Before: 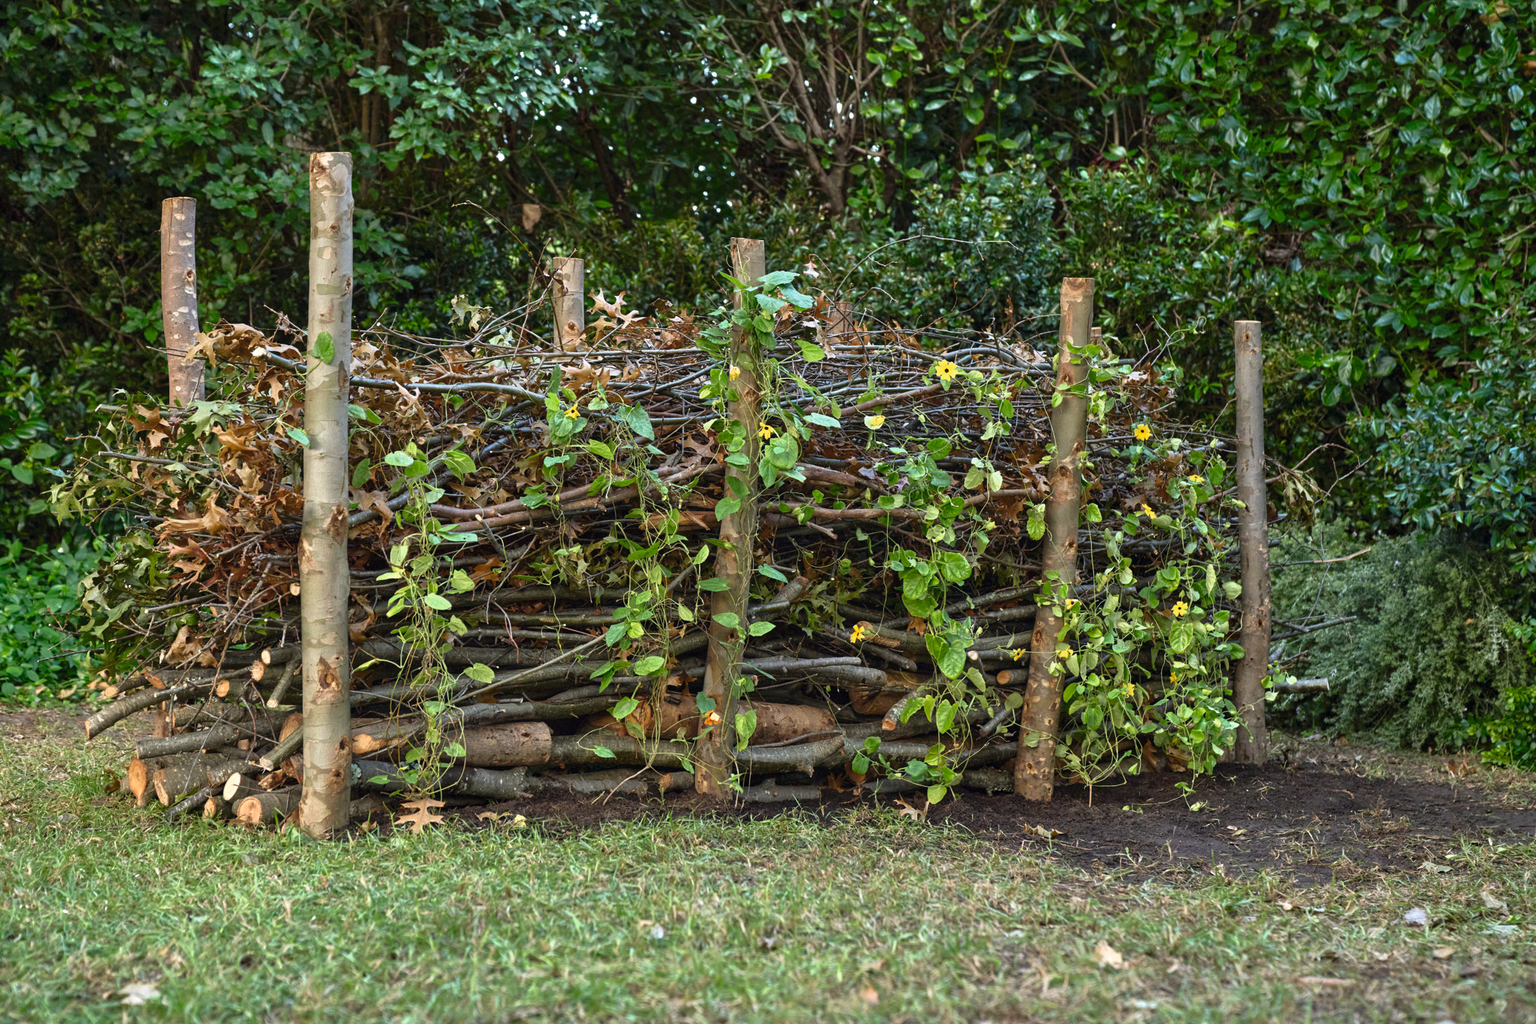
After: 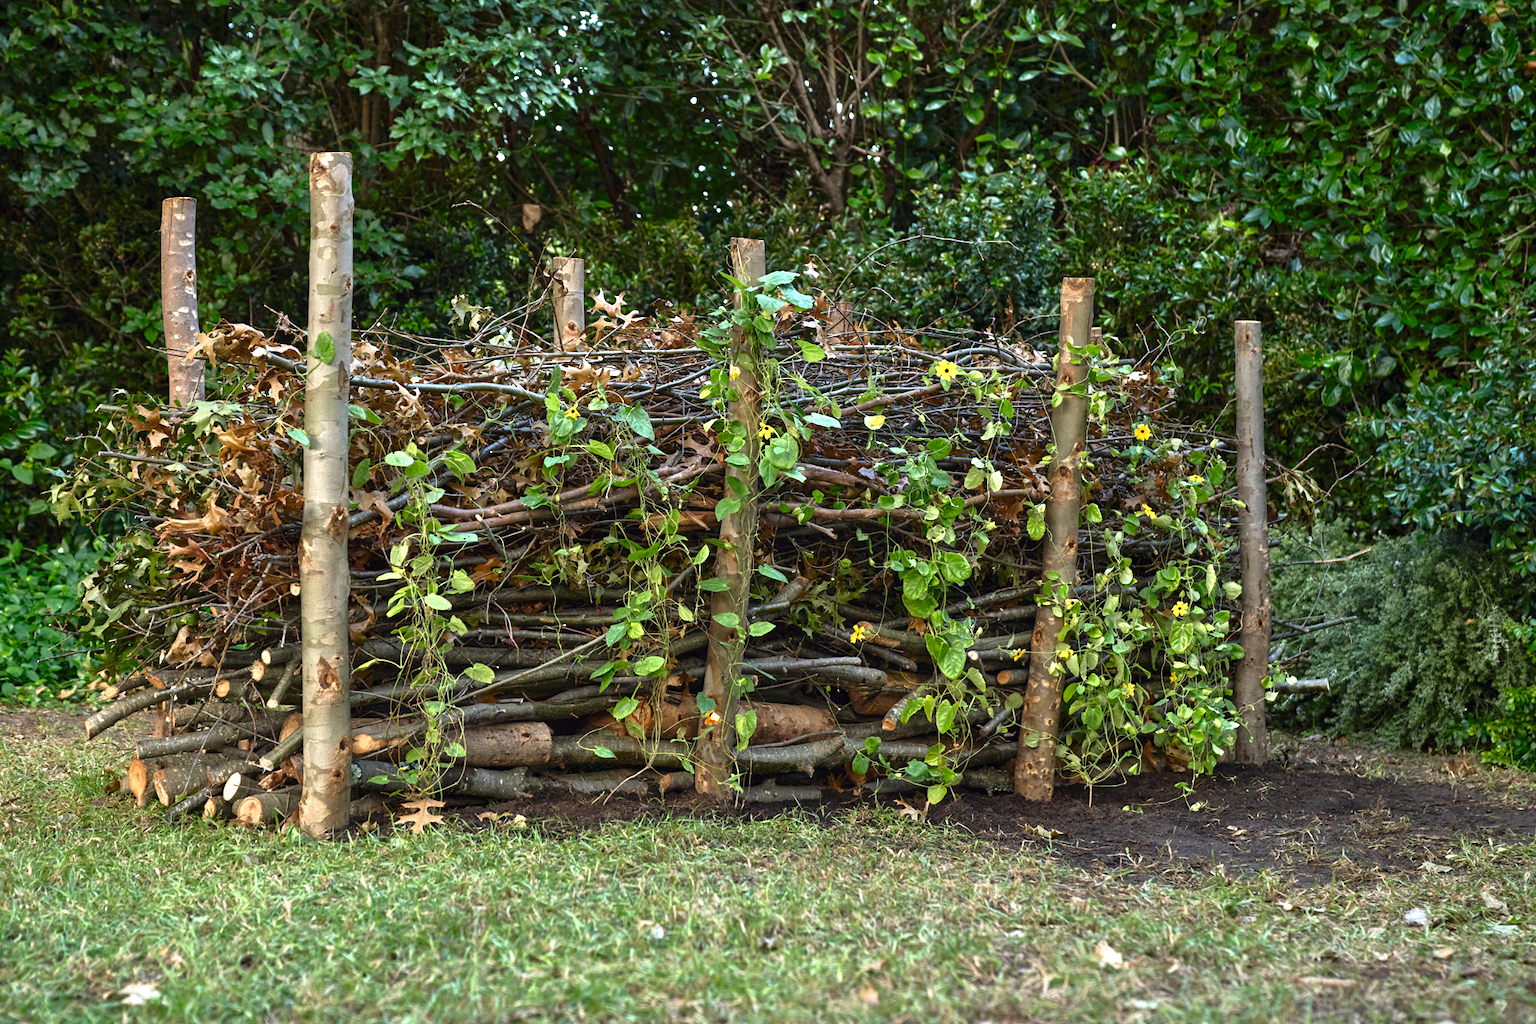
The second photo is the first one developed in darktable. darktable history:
contrast brightness saturation: contrast 0.025, brightness -0.044
tone equalizer: -8 EV -0.455 EV, -7 EV -0.408 EV, -6 EV -0.304 EV, -5 EV -0.228 EV, -3 EV 0.23 EV, -2 EV 0.331 EV, -1 EV 0.375 EV, +0 EV 0.413 EV, smoothing diameter 24.83%, edges refinement/feathering 11.37, preserve details guided filter
